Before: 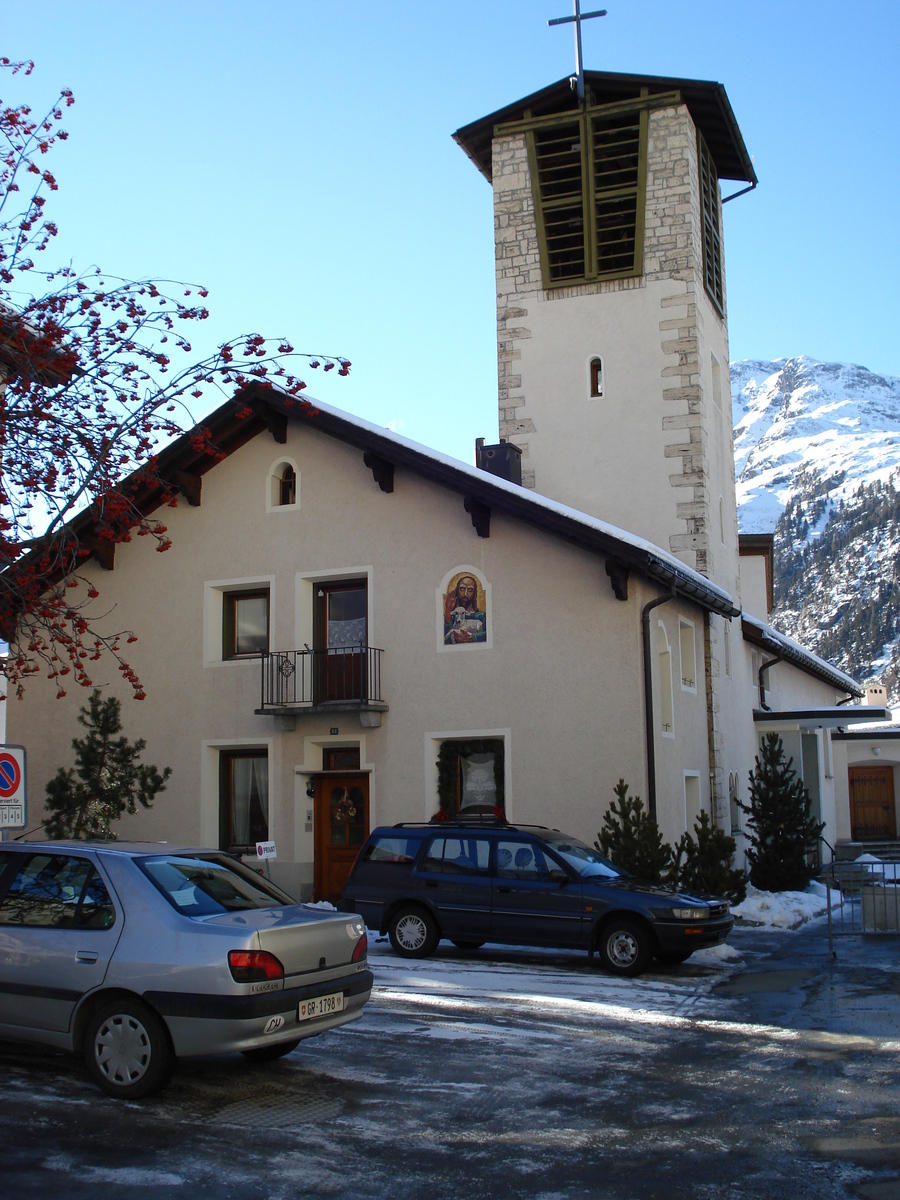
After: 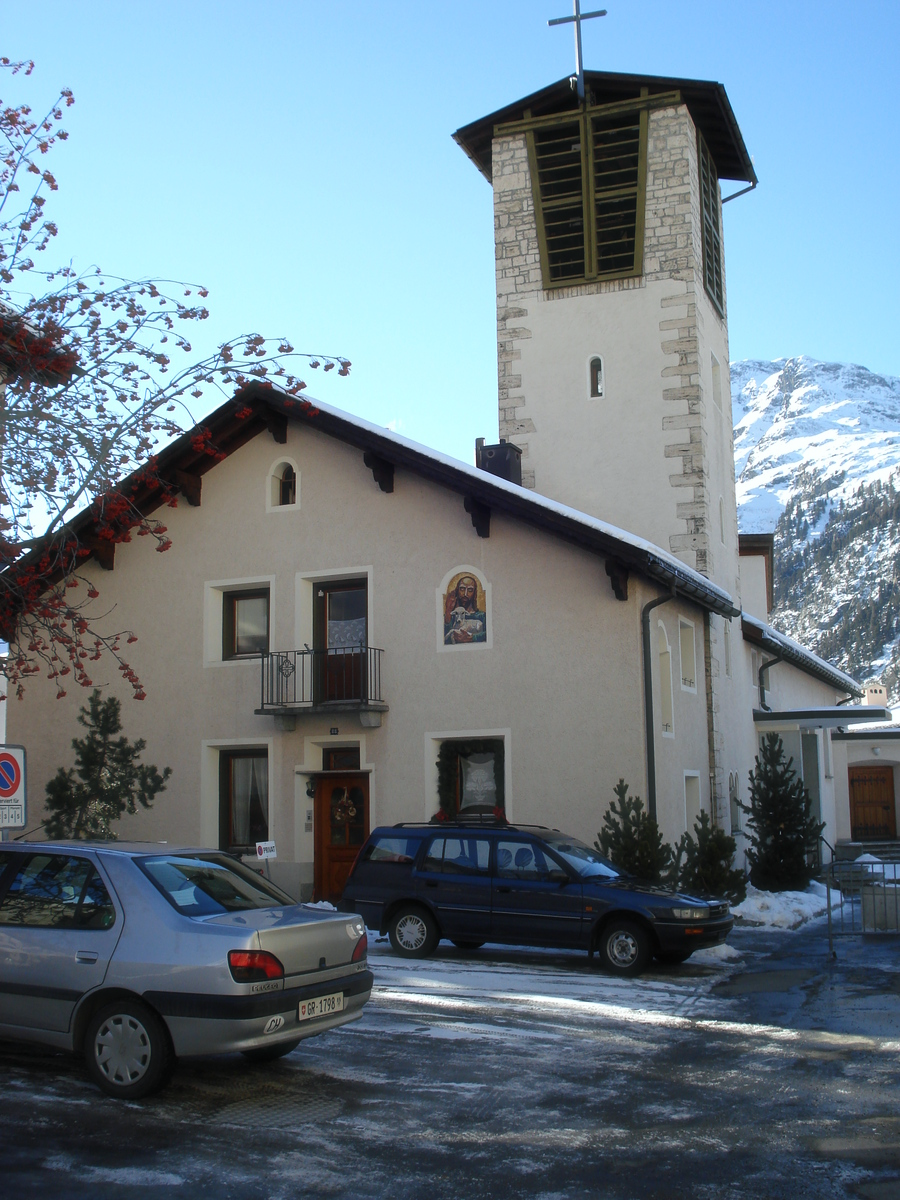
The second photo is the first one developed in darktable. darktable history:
haze removal: strength -0.108, compatibility mode true, adaptive false
